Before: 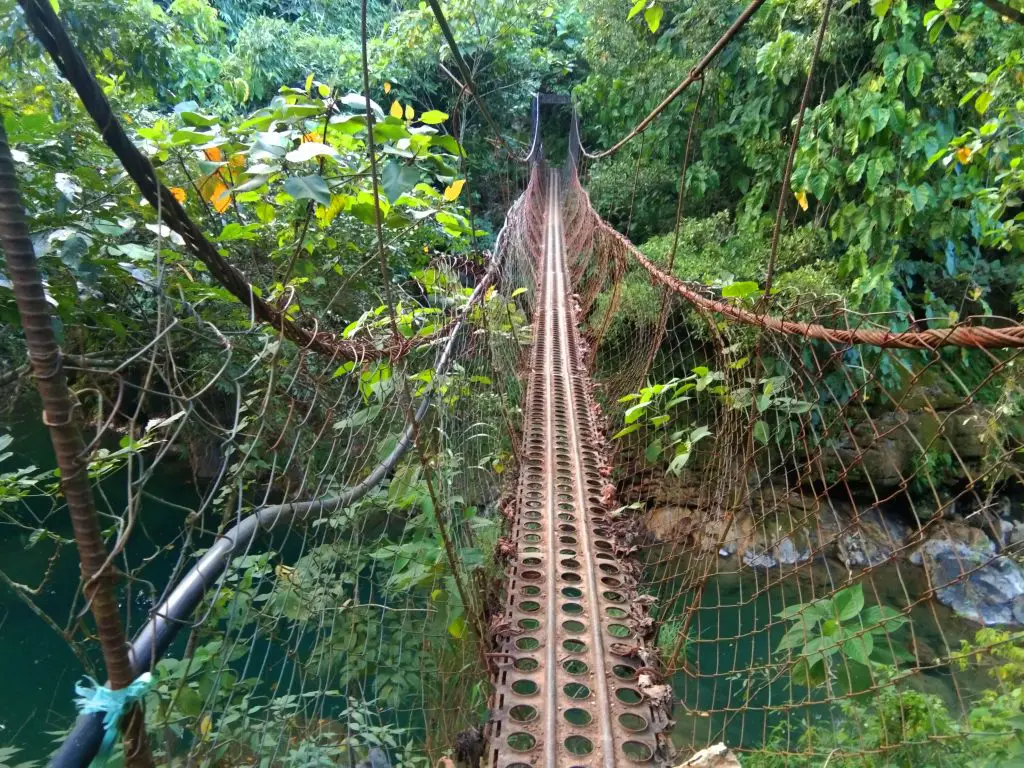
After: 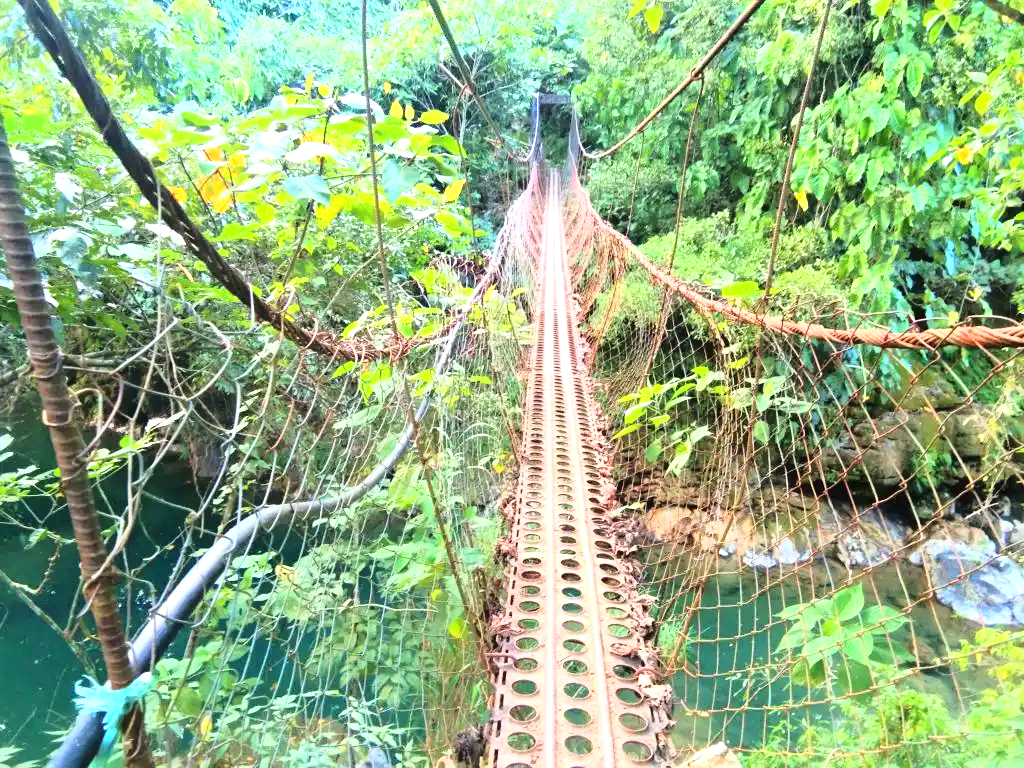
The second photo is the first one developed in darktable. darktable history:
base curve: curves: ch0 [(0, 0) (0.028, 0.03) (0.121, 0.232) (0.46, 0.748) (0.859, 0.968) (1, 1)]
exposure: black level correction 0, exposure 1.2 EV, compensate highlight preservation false
